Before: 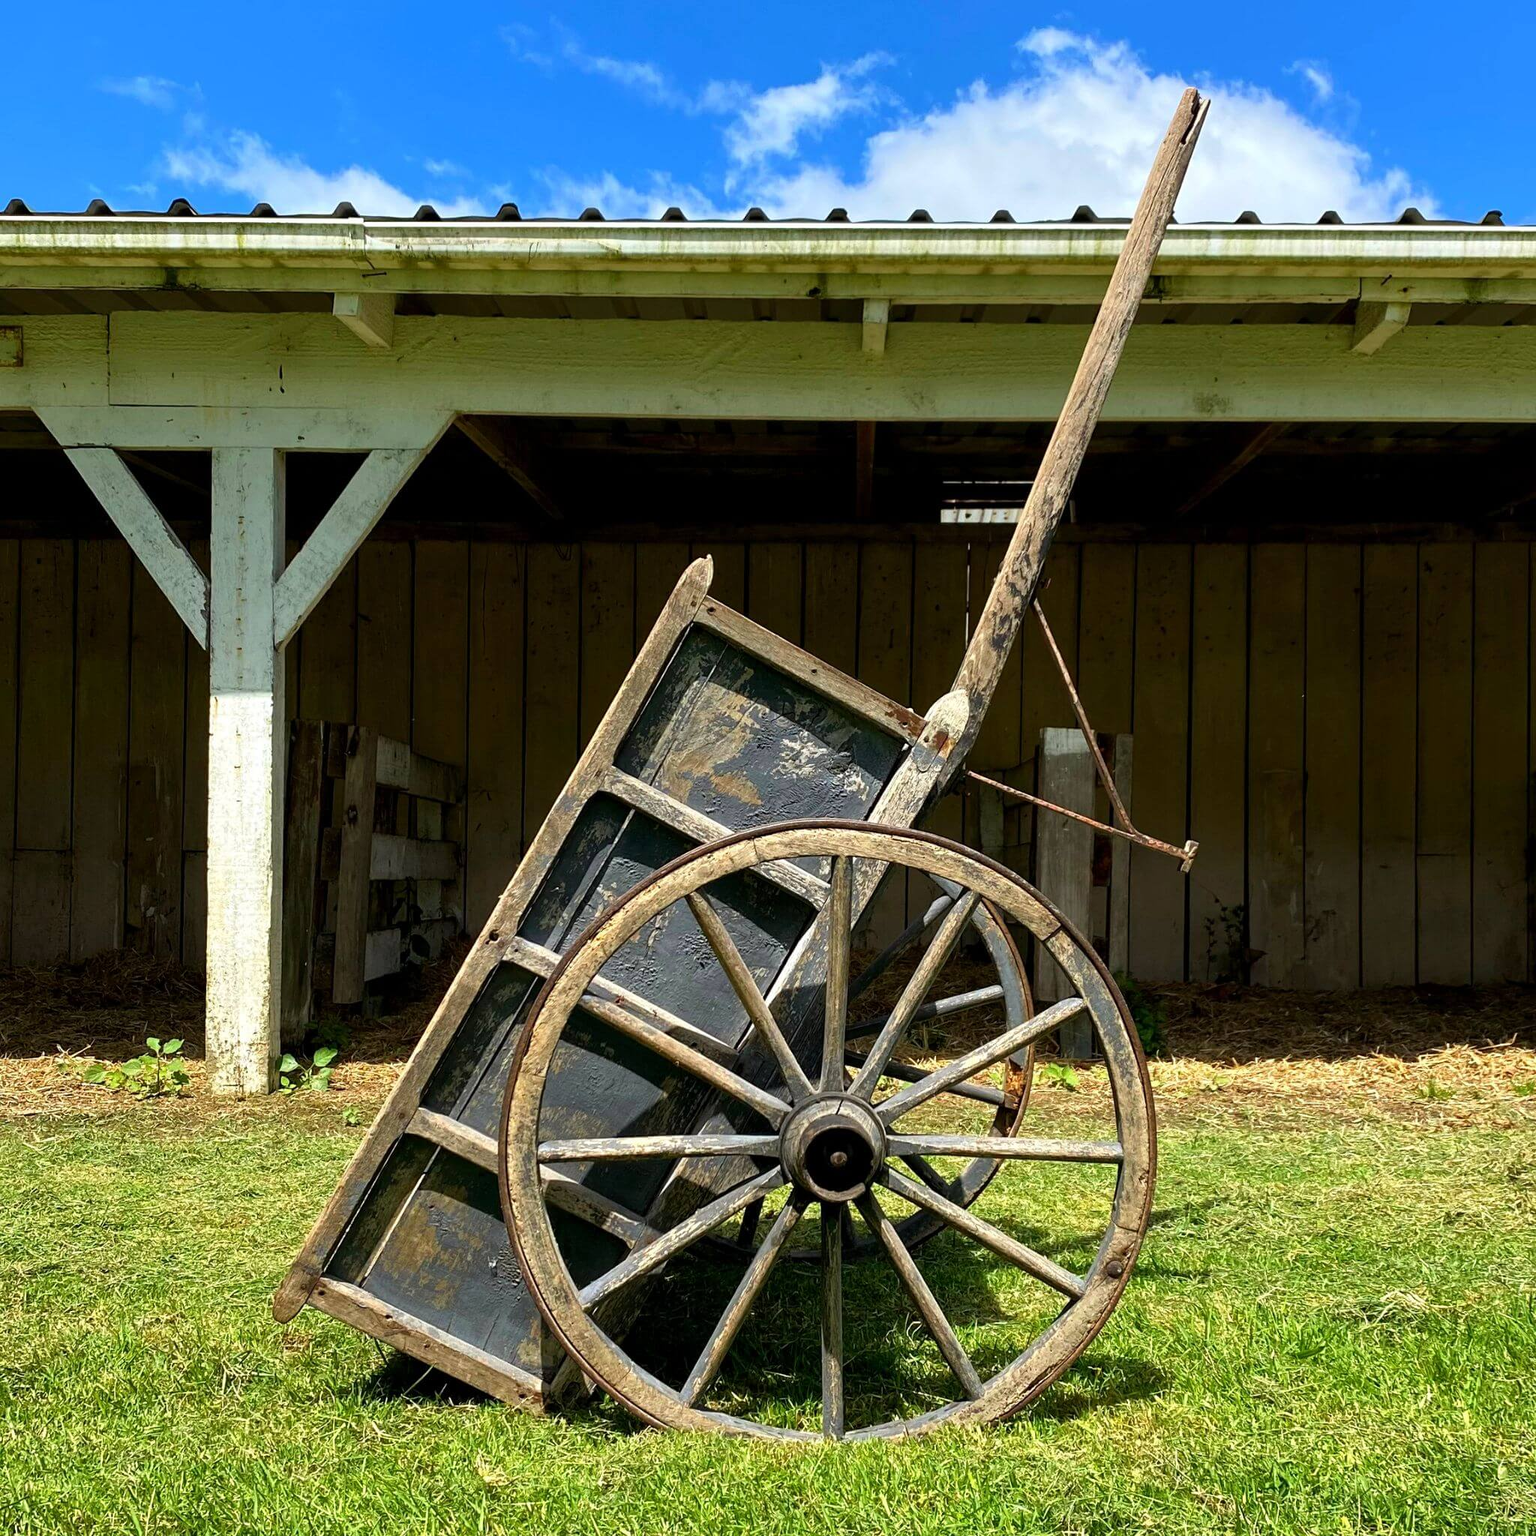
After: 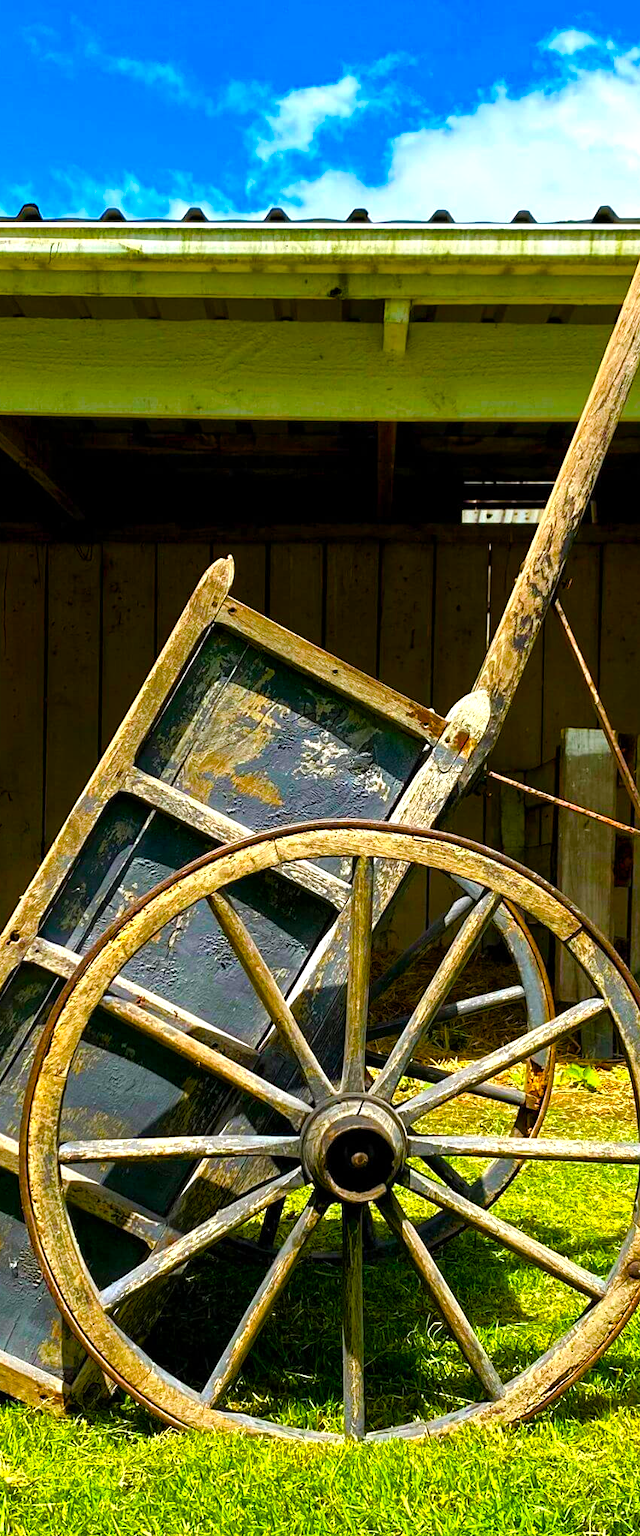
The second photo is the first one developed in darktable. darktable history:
color balance rgb: linear chroma grading › shadows 10%, linear chroma grading › highlights 10%, linear chroma grading › global chroma 15%, linear chroma grading › mid-tones 15%, perceptual saturation grading › global saturation 40%, perceptual saturation grading › highlights -25%, perceptual saturation grading › mid-tones 35%, perceptual saturation grading › shadows 35%, perceptual brilliance grading › global brilliance 11.29%, global vibrance 11.29%
crop: left 31.229%, right 27.105%
